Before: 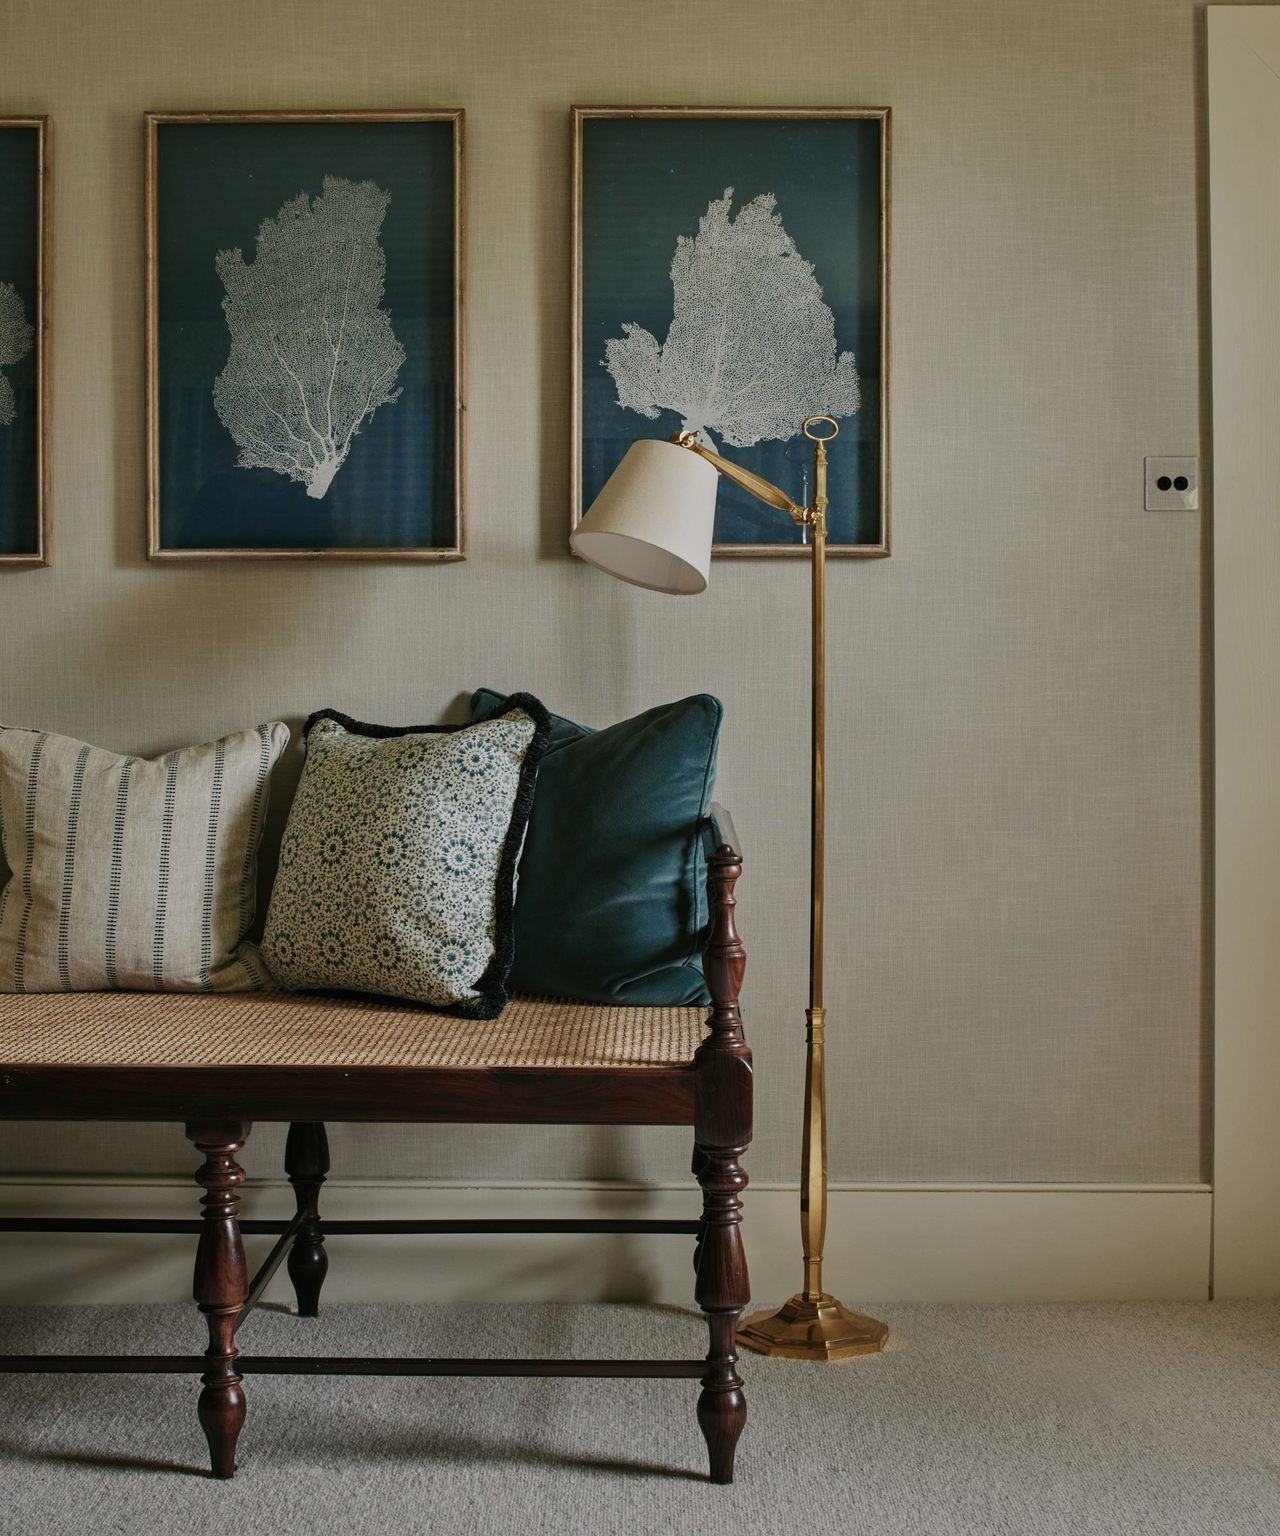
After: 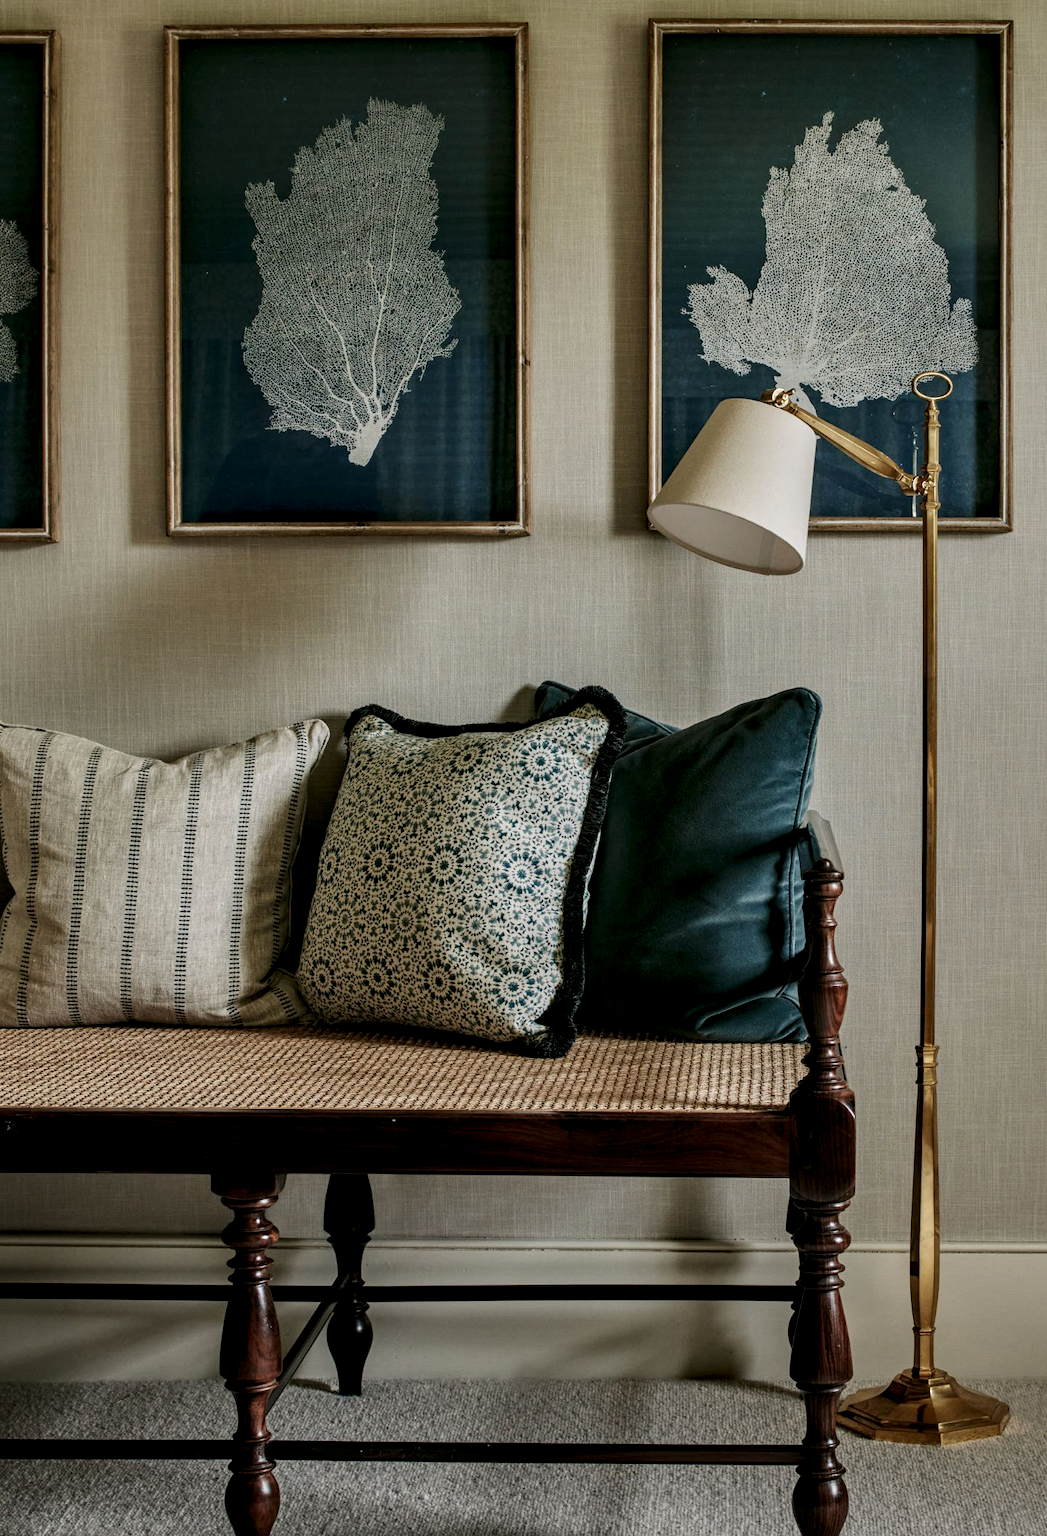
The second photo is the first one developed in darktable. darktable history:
crop: top 5.803%, right 27.864%, bottom 5.804%
local contrast: highlights 60%, shadows 60%, detail 160%
